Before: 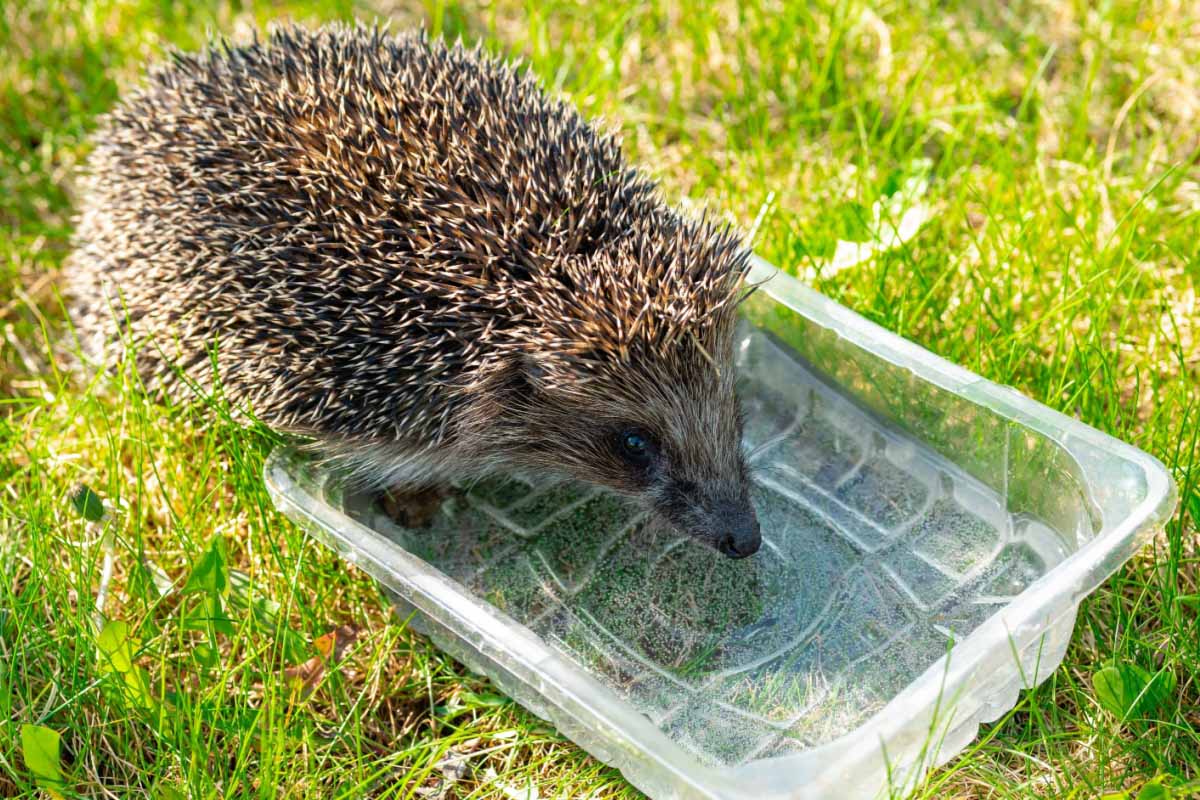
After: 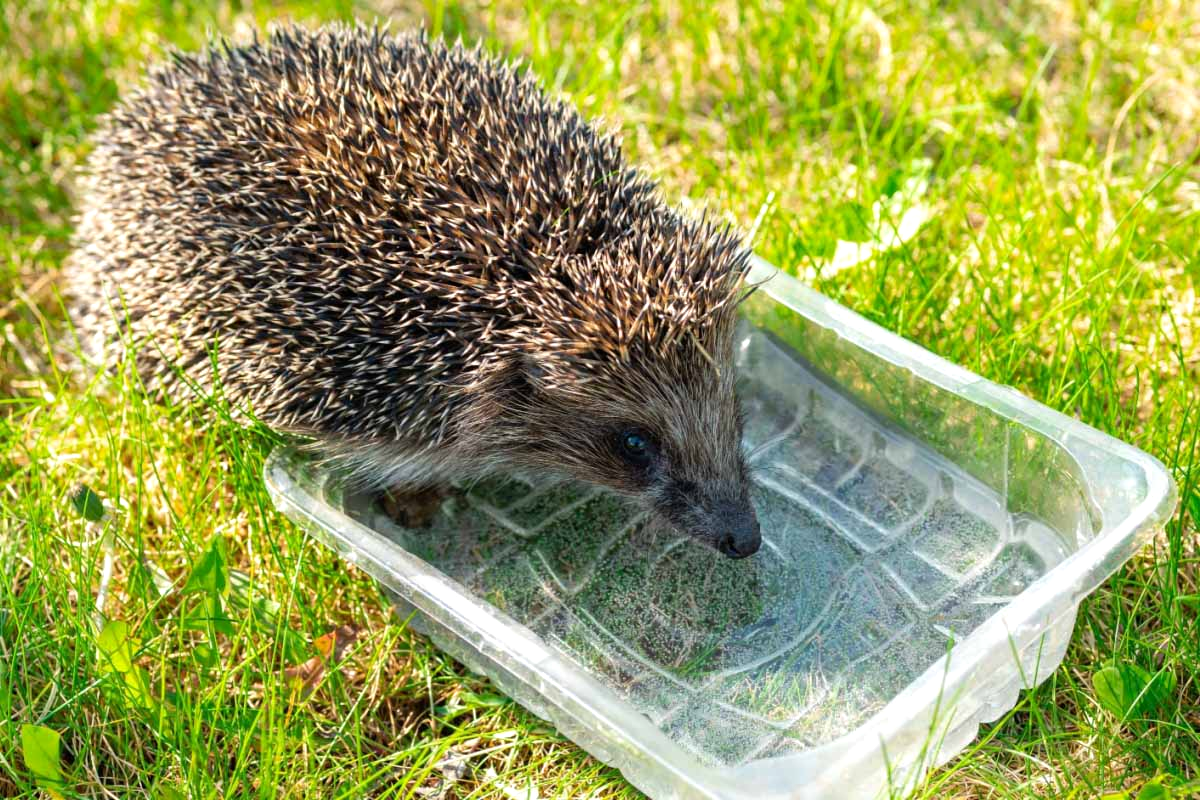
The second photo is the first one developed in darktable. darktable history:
tone equalizer: edges refinement/feathering 500, mask exposure compensation -1.57 EV, preserve details no
levels: levels [0, 0.48, 0.961]
